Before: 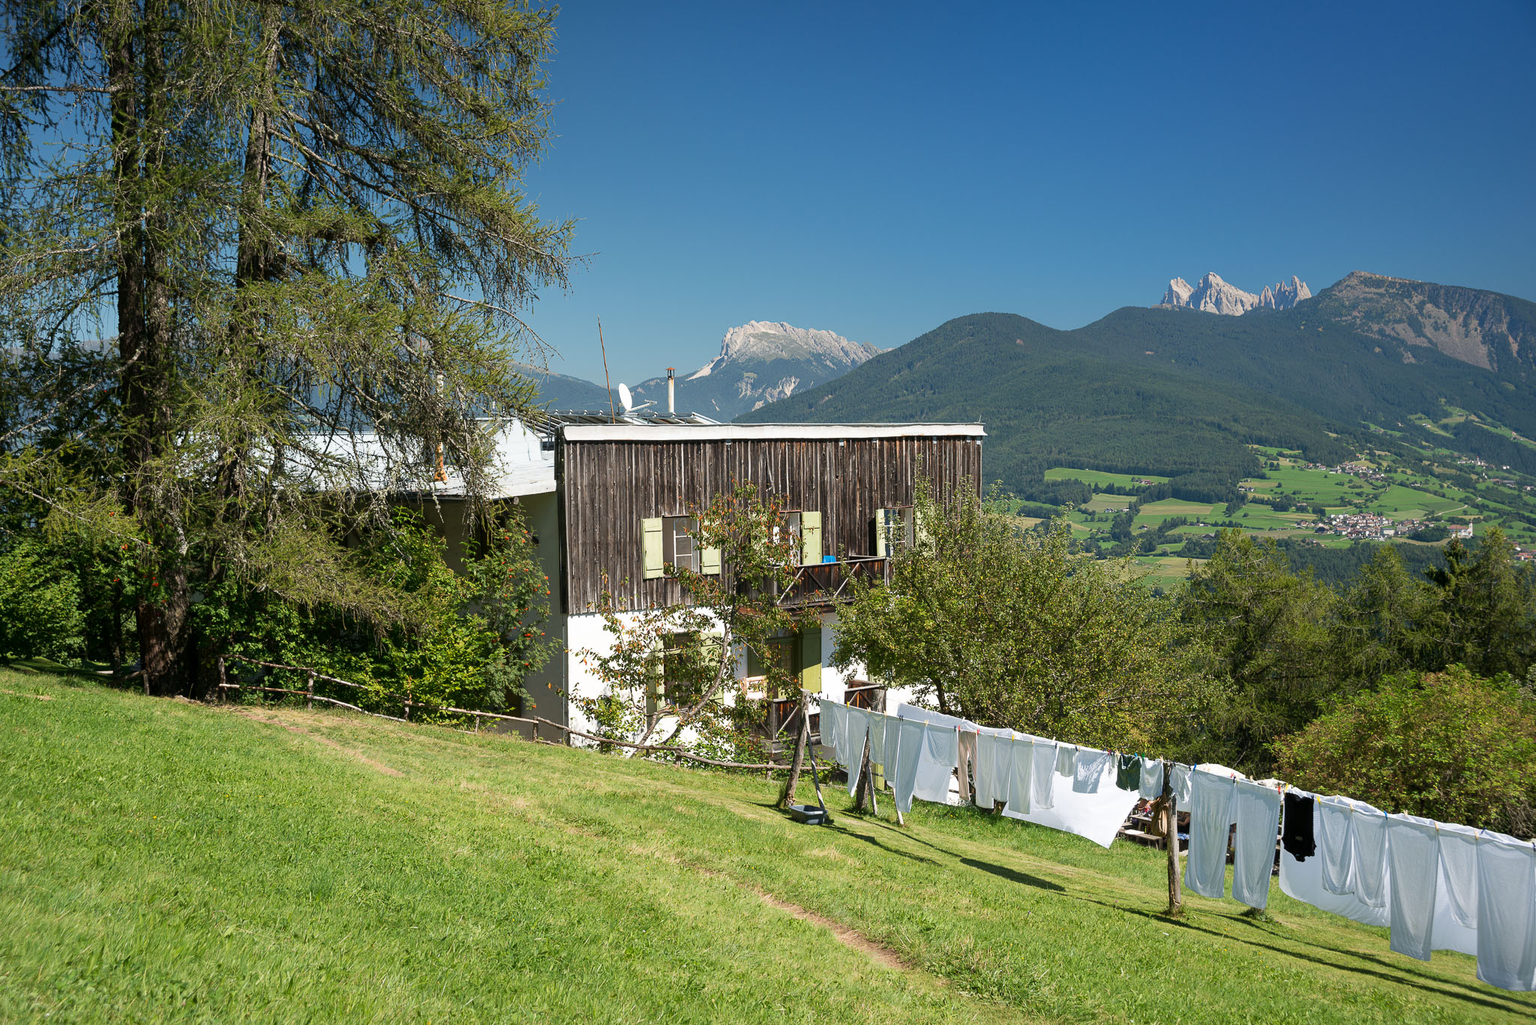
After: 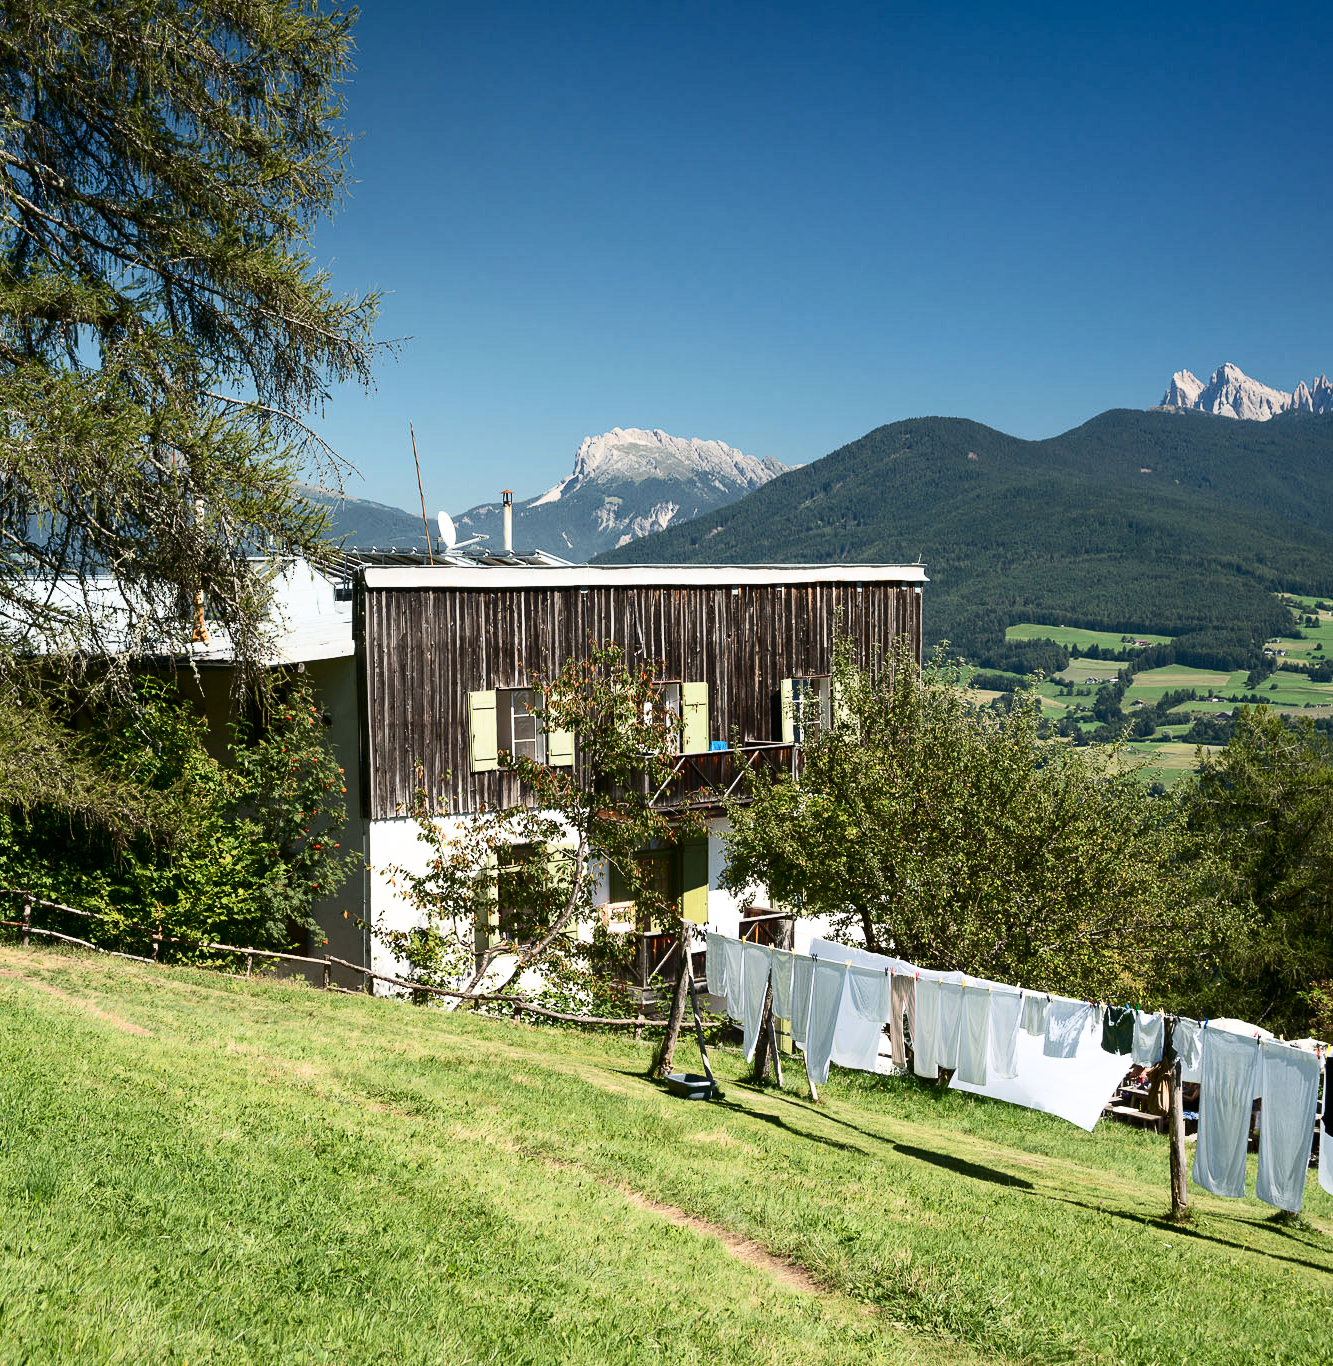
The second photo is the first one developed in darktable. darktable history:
tone equalizer: smoothing diameter 24.96%, edges refinement/feathering 11.69, preserve details guided filter
exposure: compensate highlight preservation false
contrast brightness saturation: contrast 0.294
crop and rotate: left 18.935%, right 15.933%
